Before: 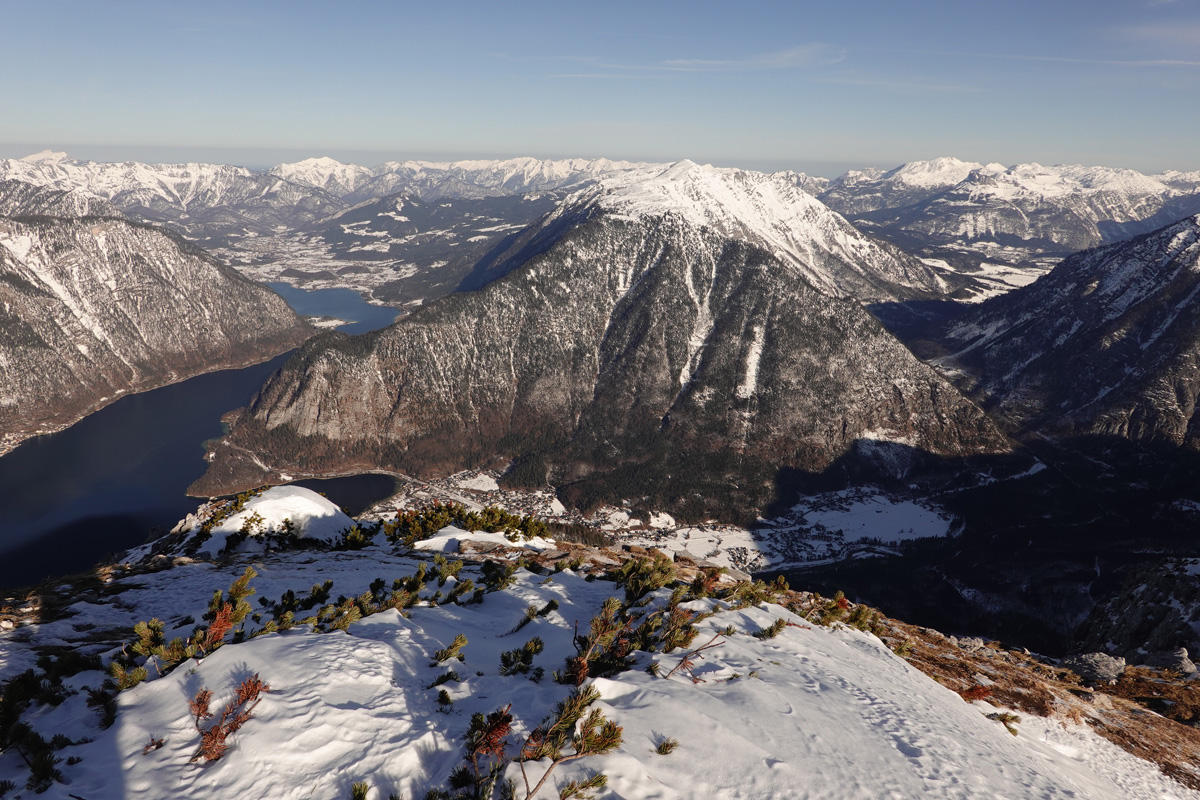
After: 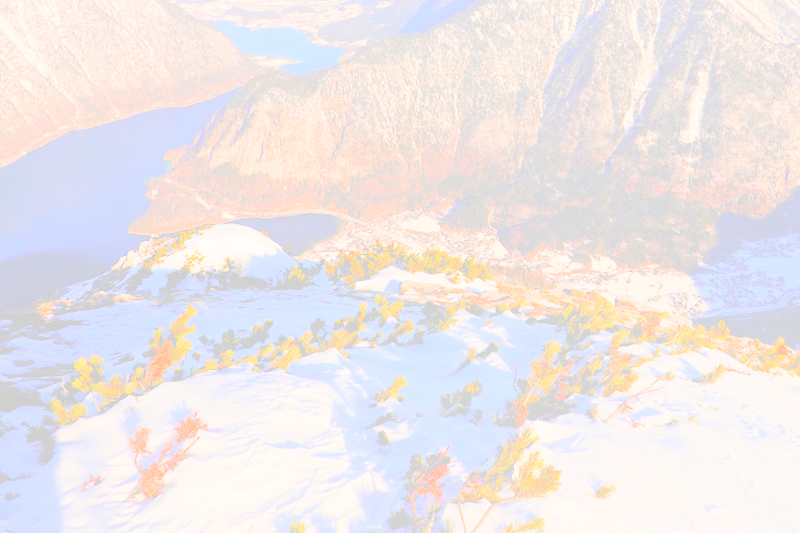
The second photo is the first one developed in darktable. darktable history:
bloom: size 70%, threshold 25%, strength 70%
exposure: exposure 1.223 EV, compensate highlight preservation false
crop and rotate: angle -0.82°, left 3.85%, top 31.828%, right 27.992%
filmic rgb: black relative exposure -7.65 EV, white relative exposure 4.56 EV, hardness 3.61
